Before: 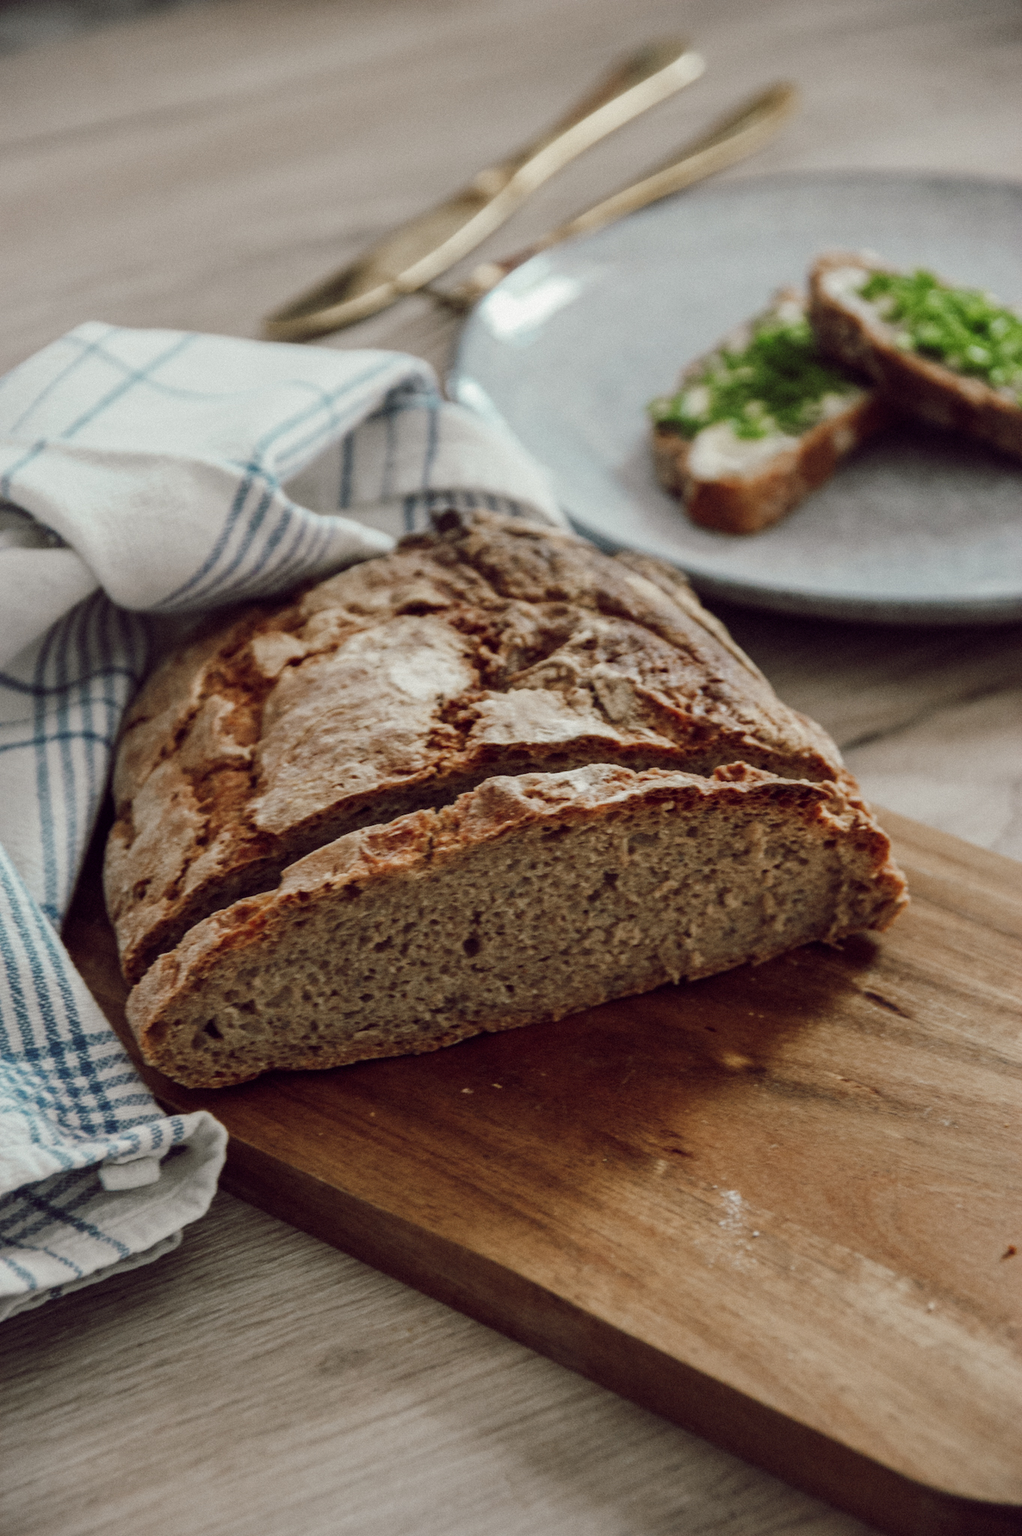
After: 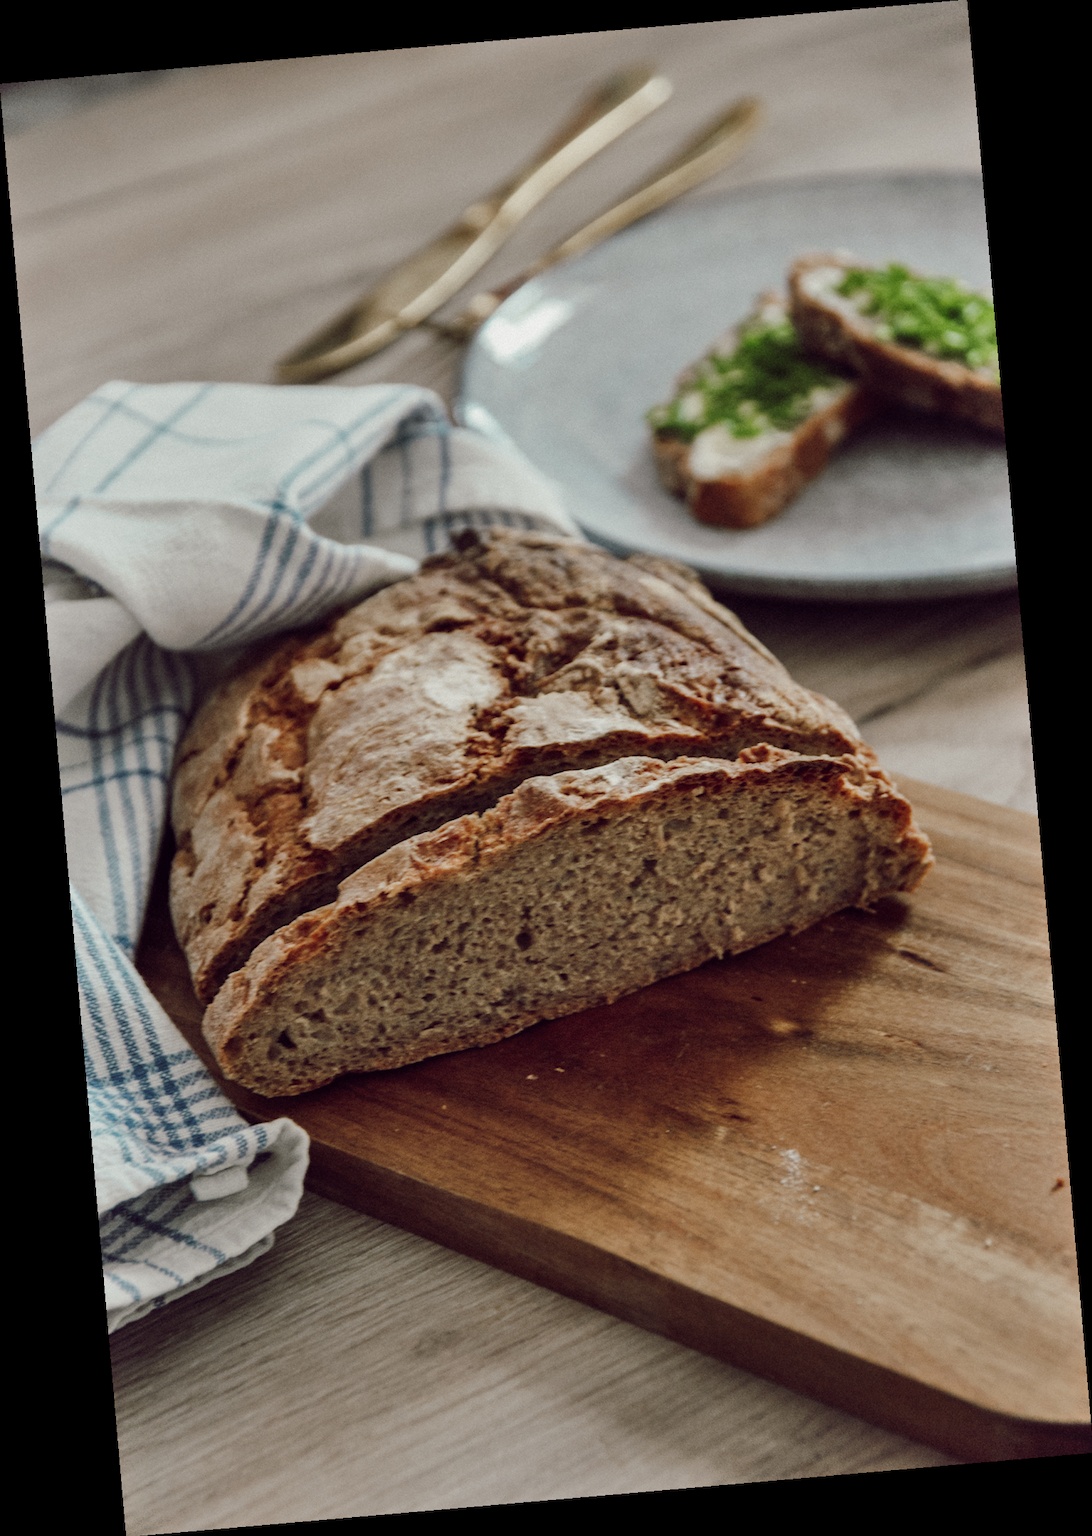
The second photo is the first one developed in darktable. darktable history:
white balance: red 1, blue 1
rotate and perspective: rotation -4.98°, automatic cropping off
shadows and highlights: shadows 43.71, white point adjustment -1.46, soften with gaussian
